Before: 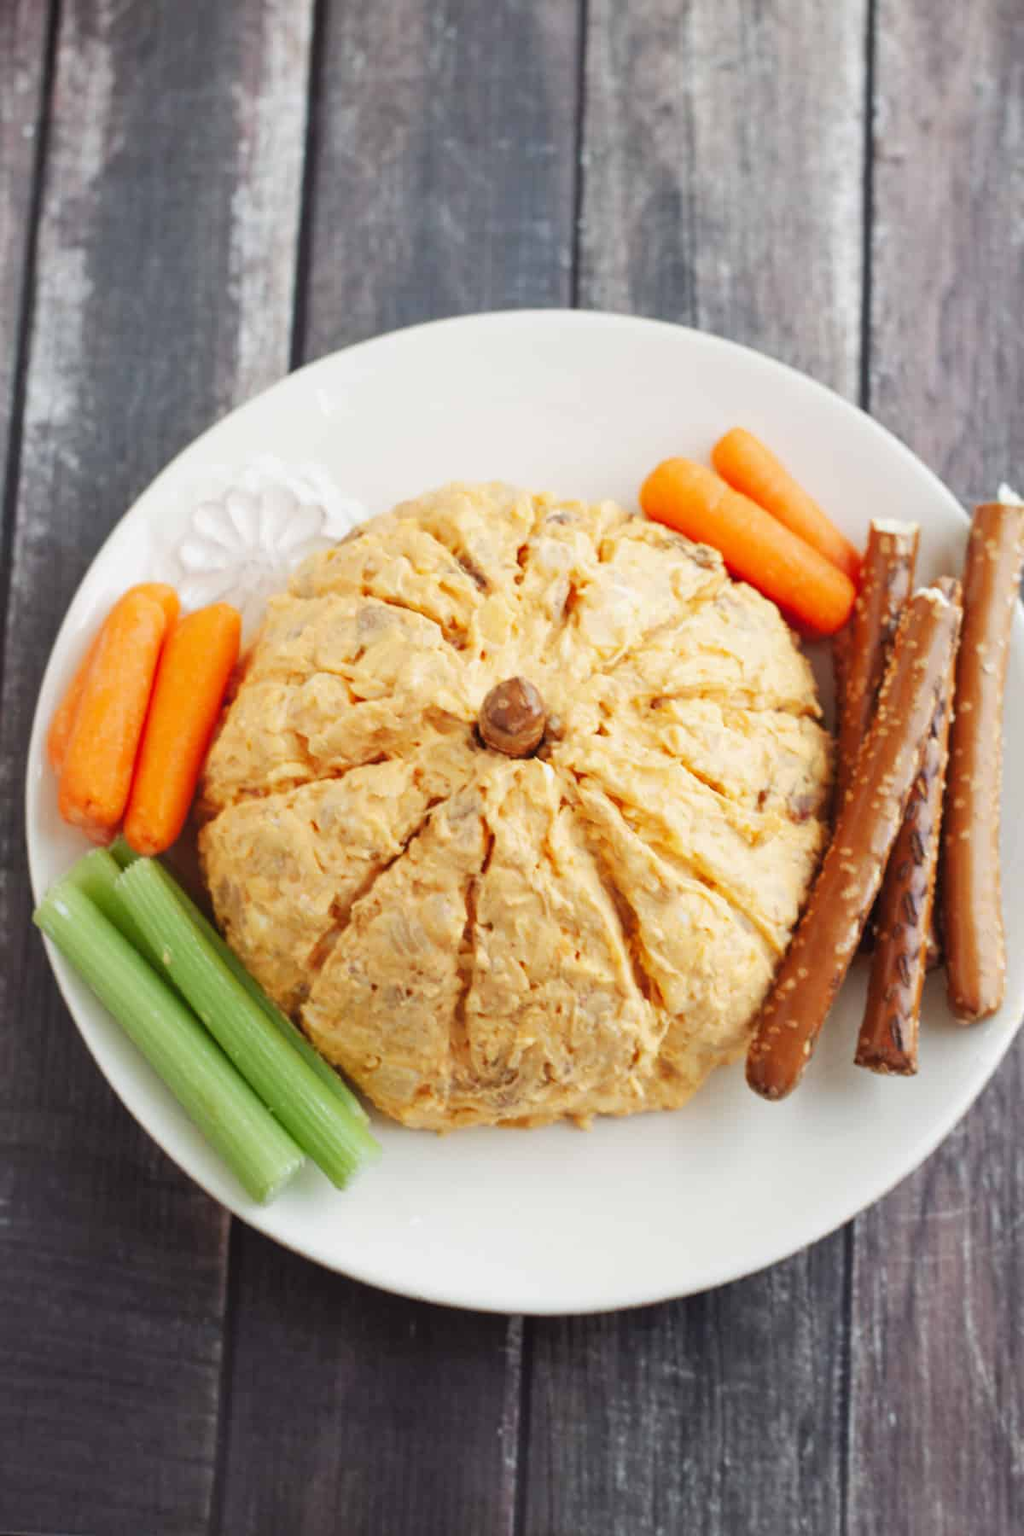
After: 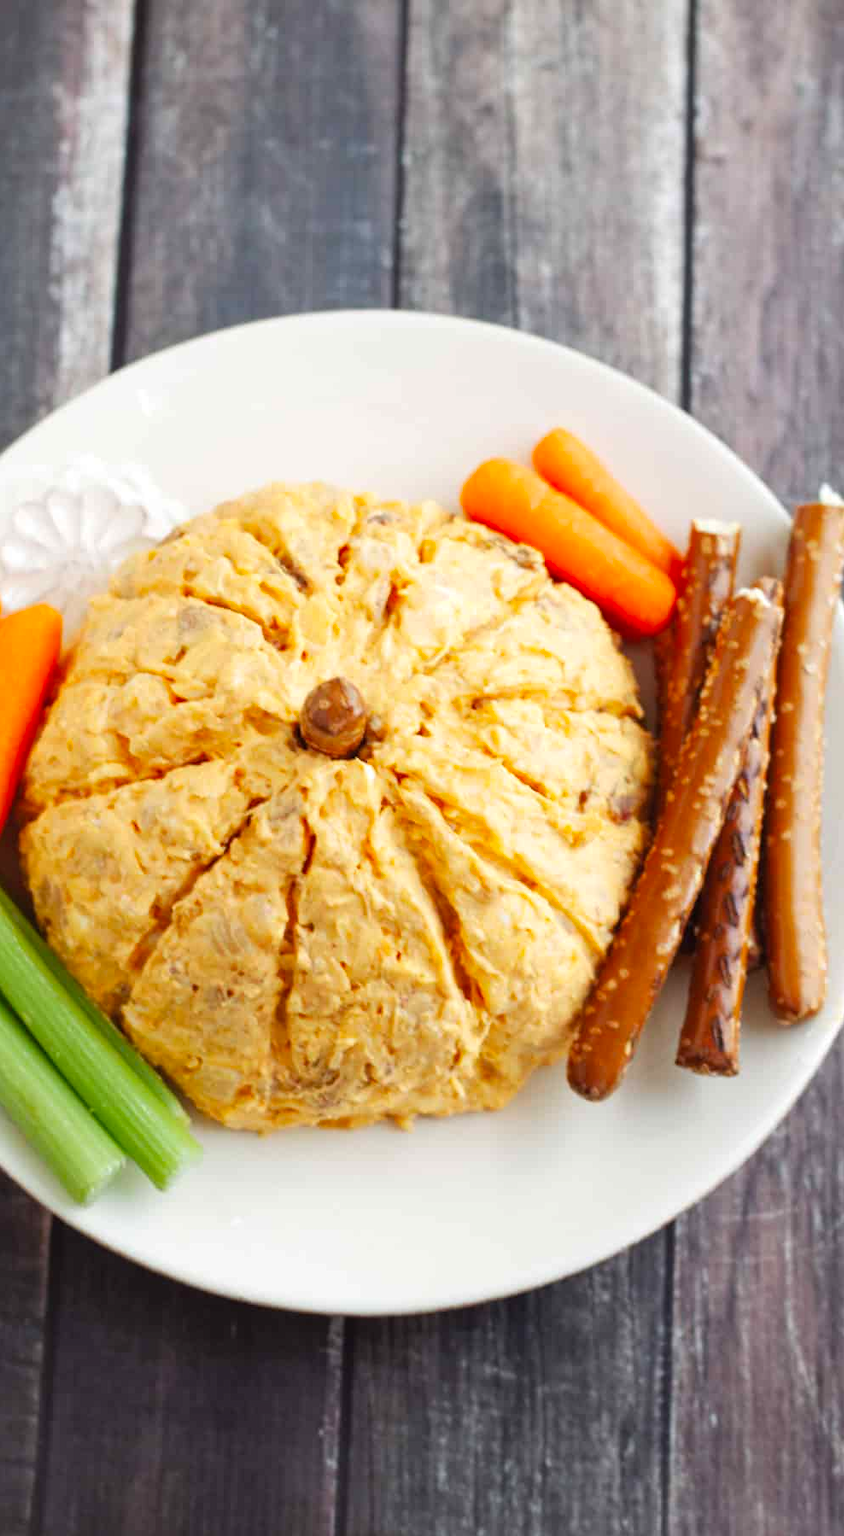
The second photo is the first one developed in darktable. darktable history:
crop: left 17.582%, bottom 0.031%
color balance: contrast 6.48%, output saturation 113.3%
